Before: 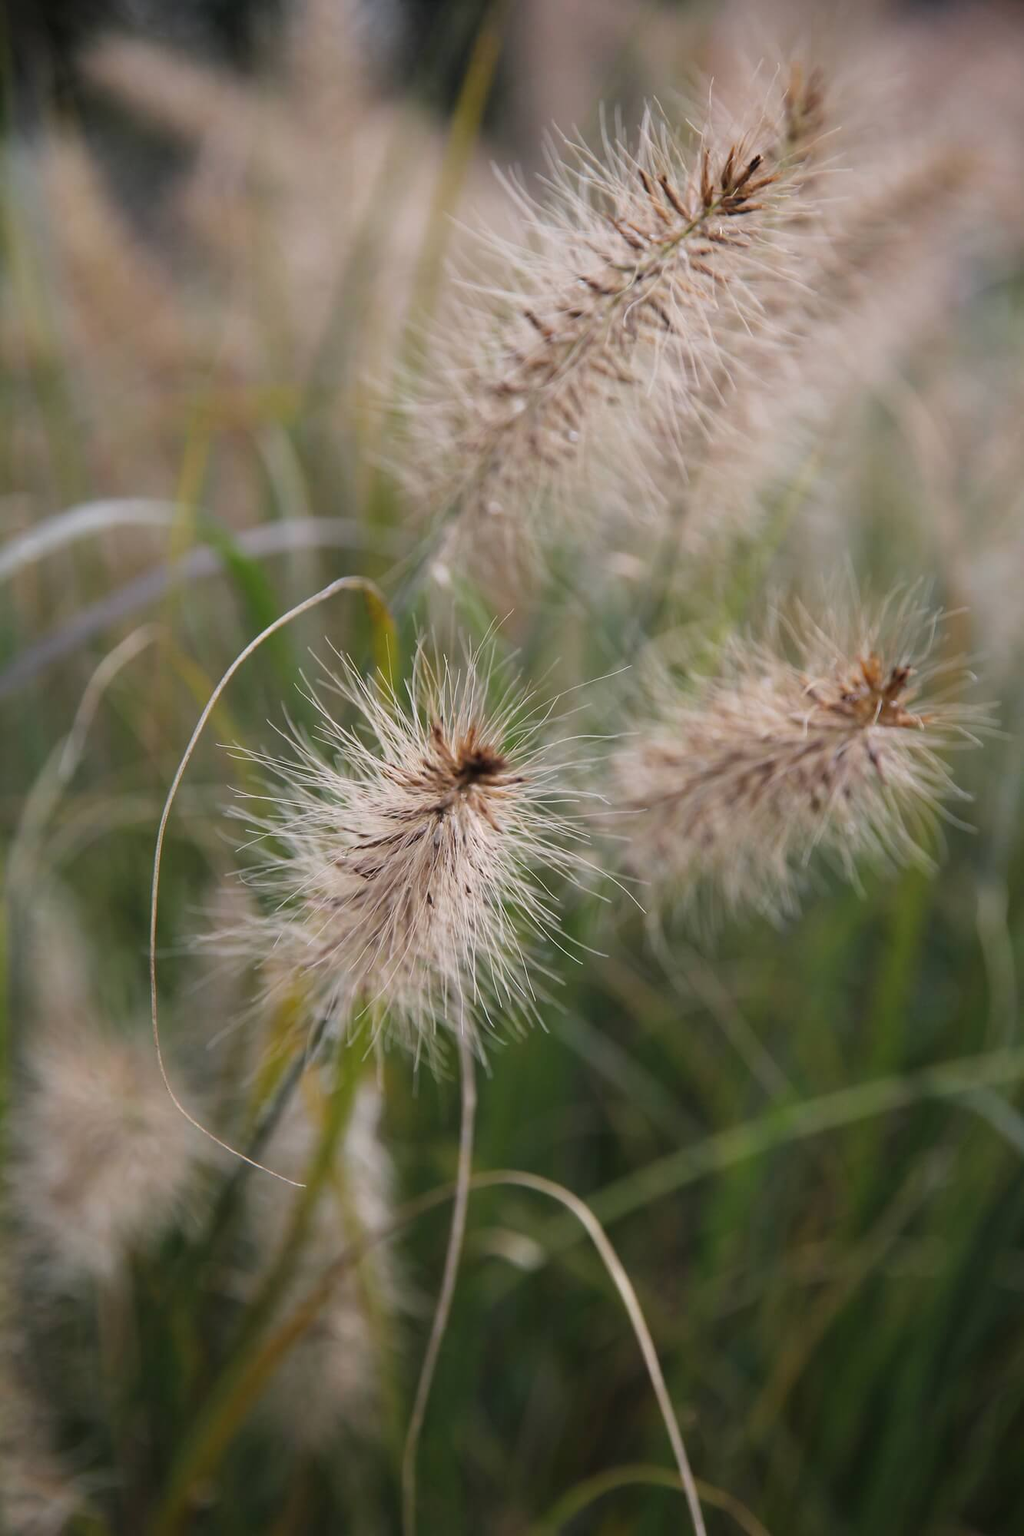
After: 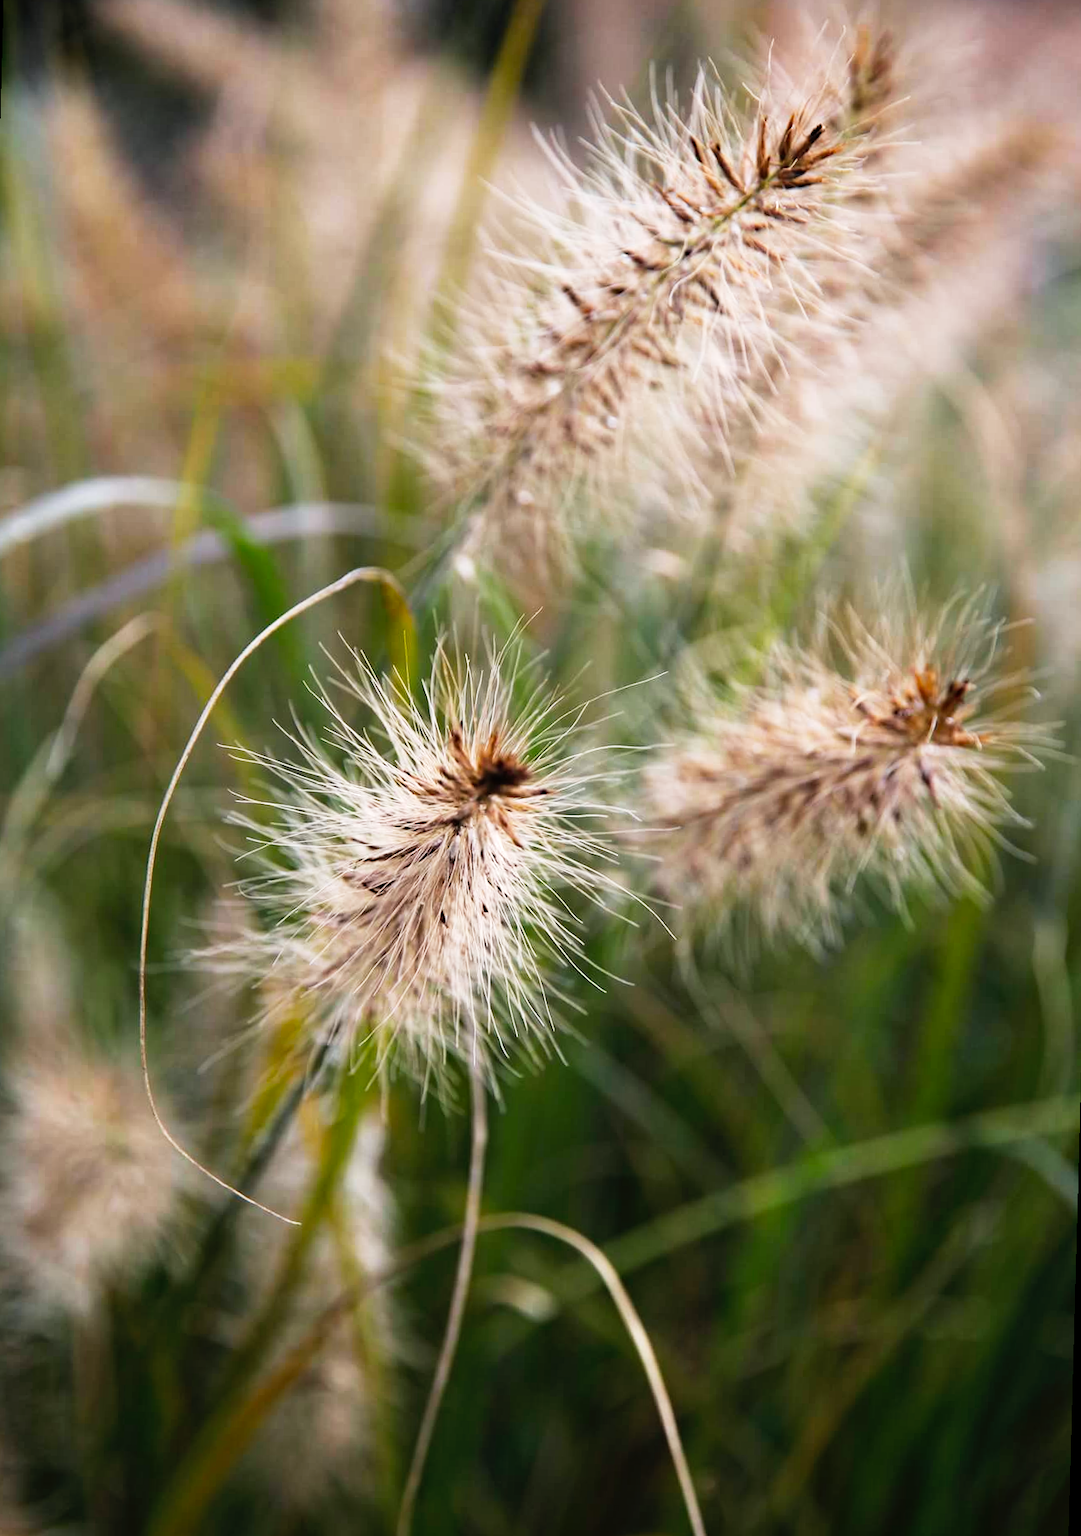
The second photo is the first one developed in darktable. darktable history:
rotate and perspective: rotation 1.57°, crop left 0.018, crop right 0.982, crop top 0.039, crop bottom 0.961
haze removal: compatibility mode true, adaptive false
crop and rotate: left 1.774%, right 0.633%, bottom 1.28%
exposure: exposure 0.29 EV, compensate highlight preservation false
tone curve: curves: ch0 [(0, 0) (0.003, 0.008) (0.011, 0.008) (0.025, 0.011) (0.044, 0.017) (0.069, 0.026) (0.1, 0.039) (0.136, 0.054) (0.177, 0.093) (0.224, 0.15) (0.277, 0.21) (0.335, 0.285) (0.399, 0.366) (0.468, 0.462) (0.543, 0.564) (0.623, 0.679) (0.709, 0.79) (0.801, 0.883) (0.898, 0.95) (1, 1)], preserve colors none
